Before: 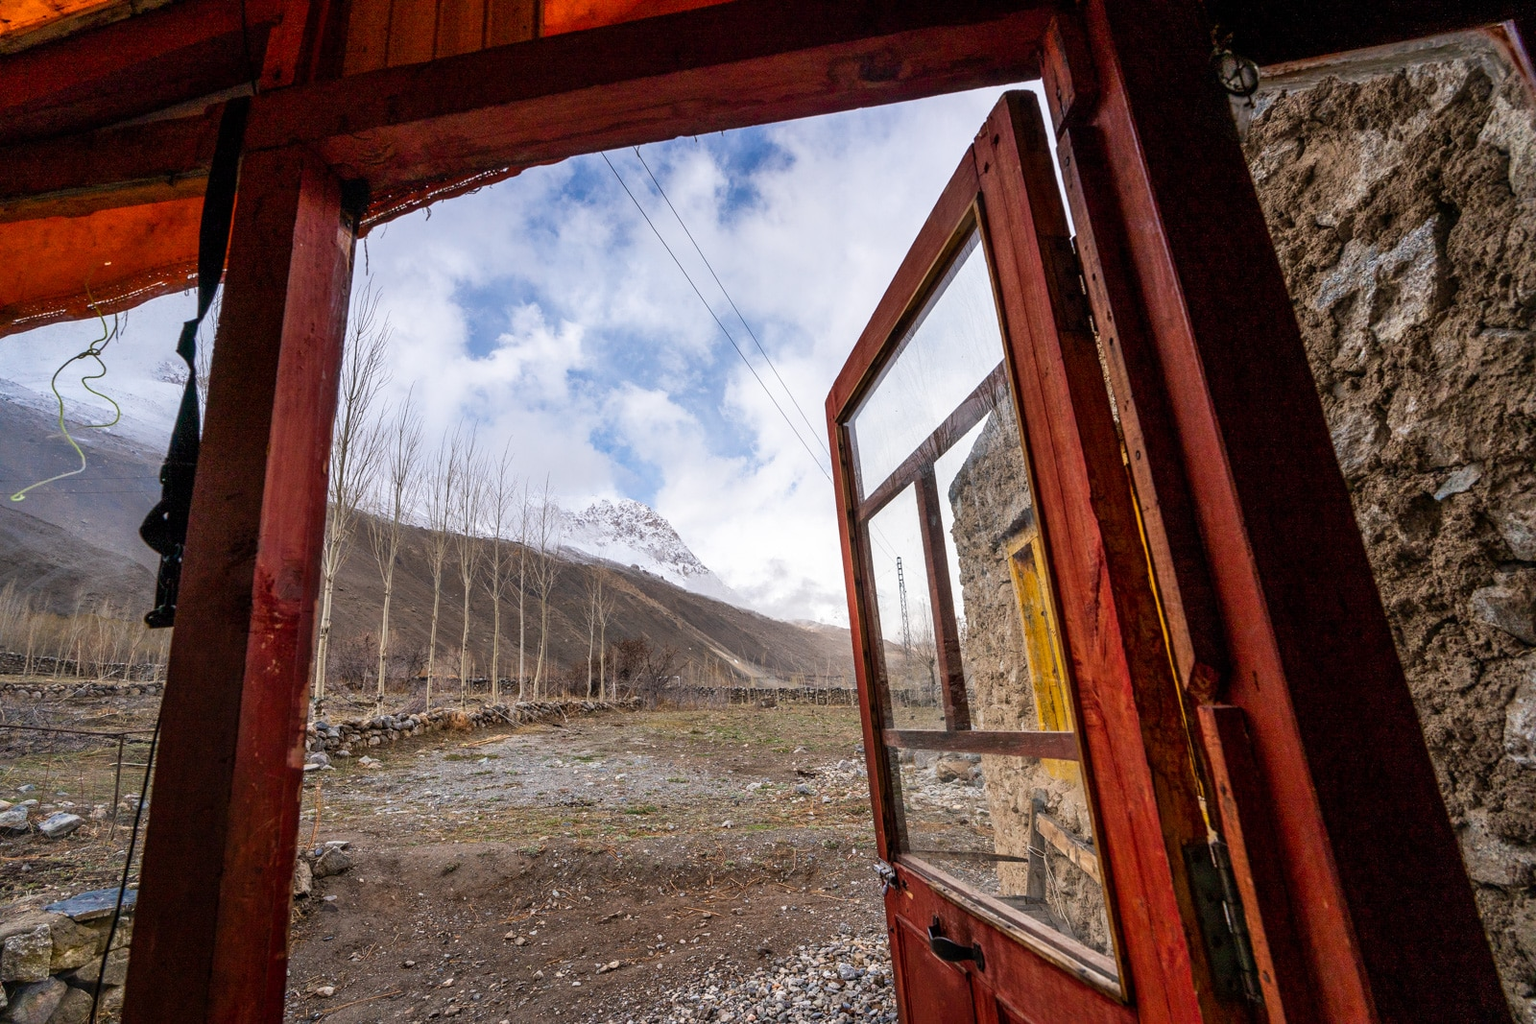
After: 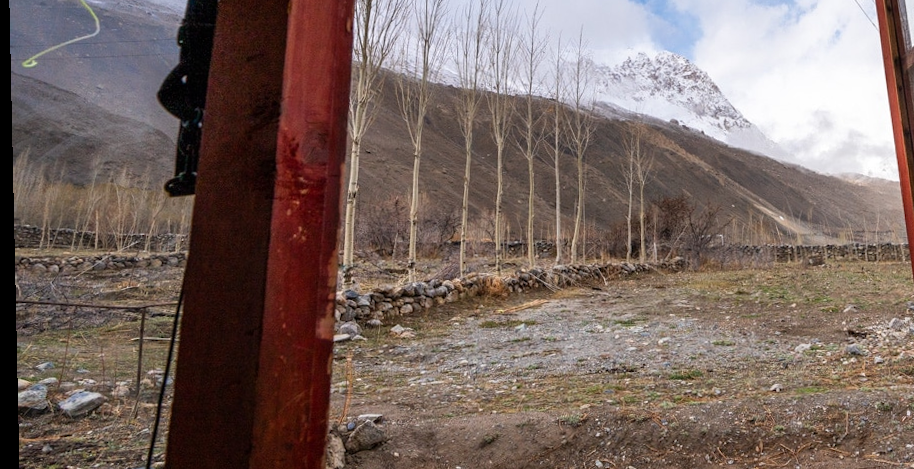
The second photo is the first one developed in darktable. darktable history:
crop: top 44.483%, right 43.593%, bottom 12.892%
rotate and perspective: rotation -1.24°, automatic cropping off
